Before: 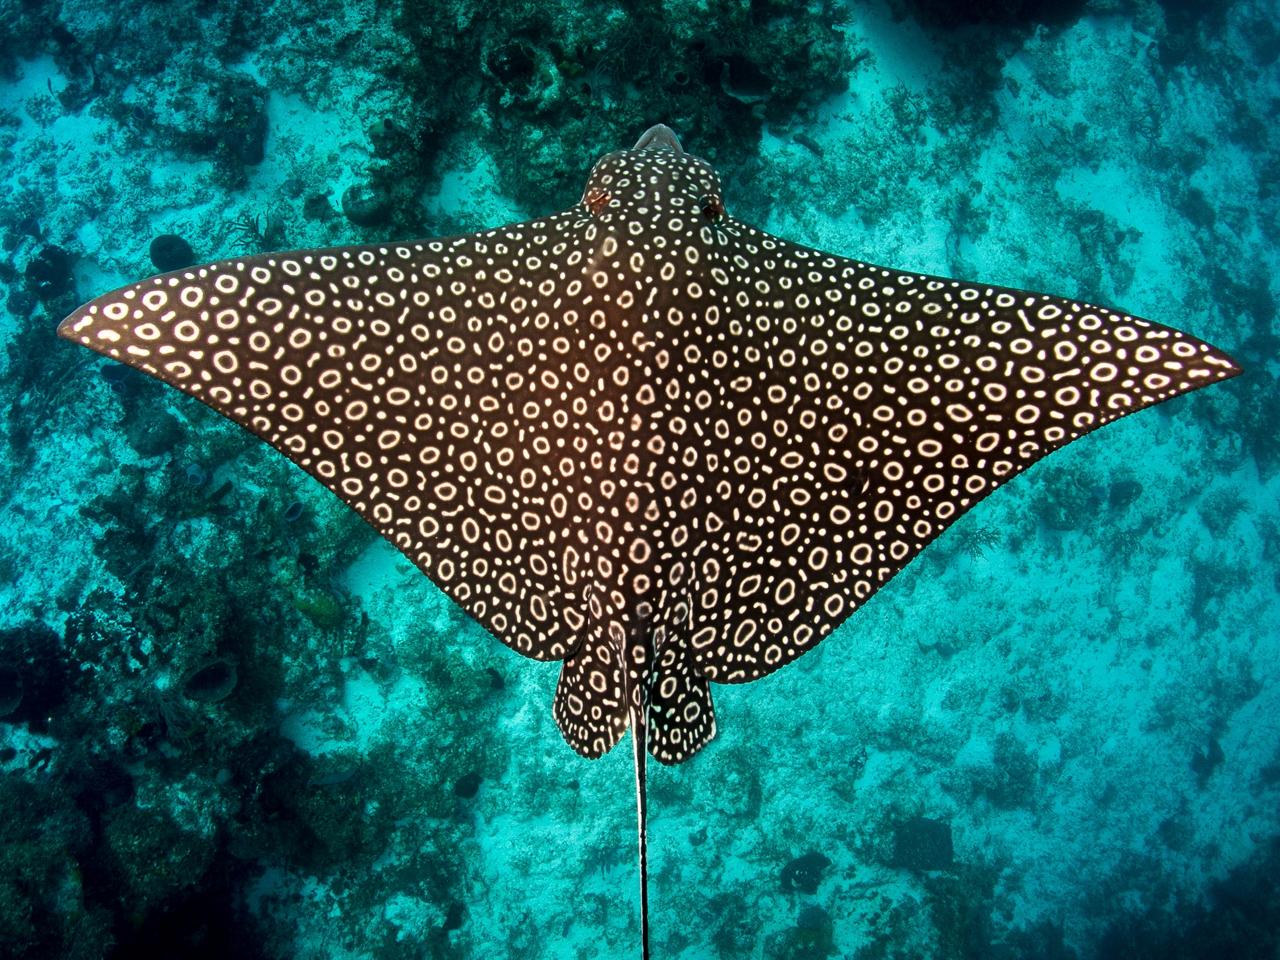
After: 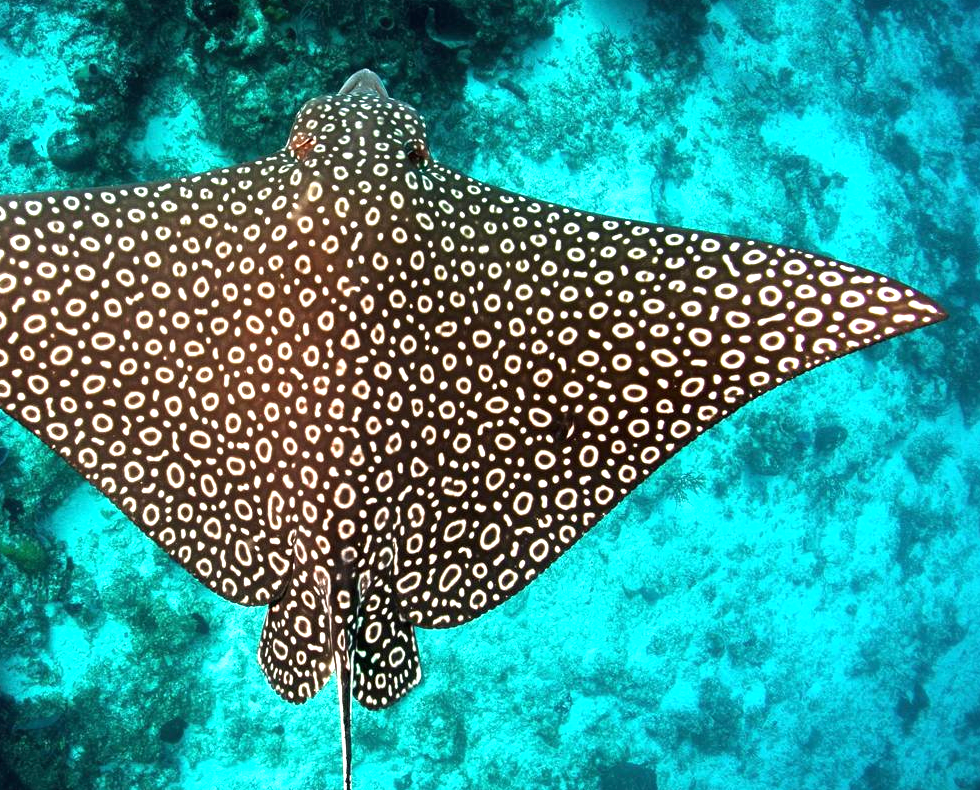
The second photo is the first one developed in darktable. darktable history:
exposure: black level correction 0, exposure 1 EV, compensate highlight preservation false
crop: left 23.095%, top 5.827%, bottom 11.854%
